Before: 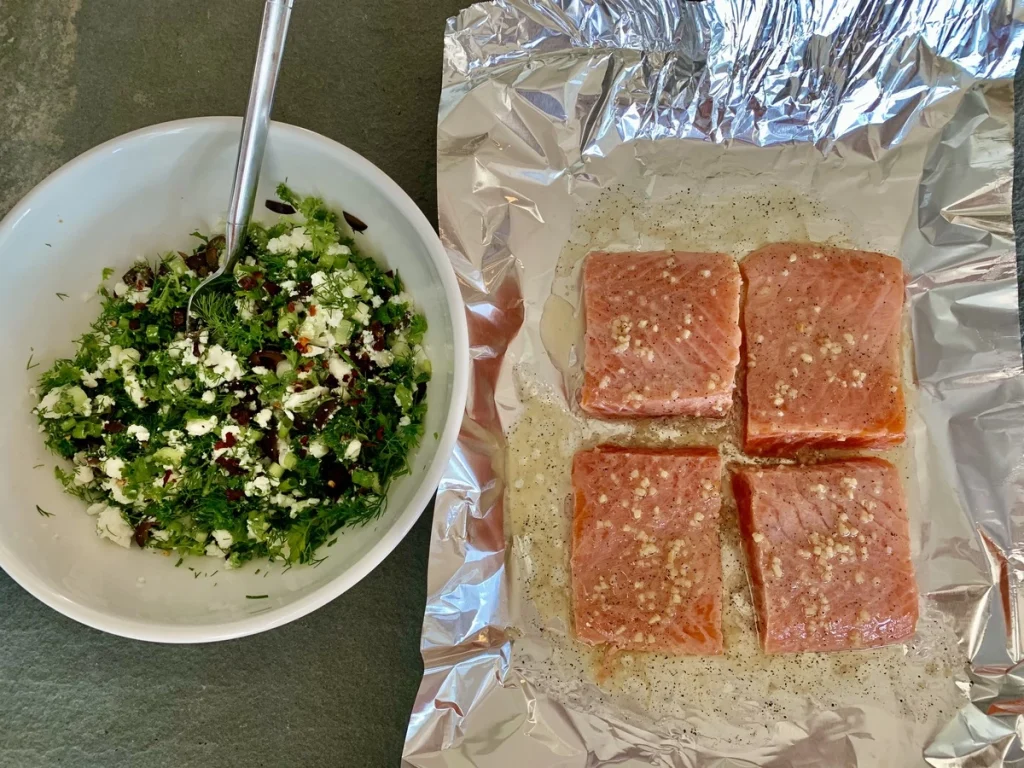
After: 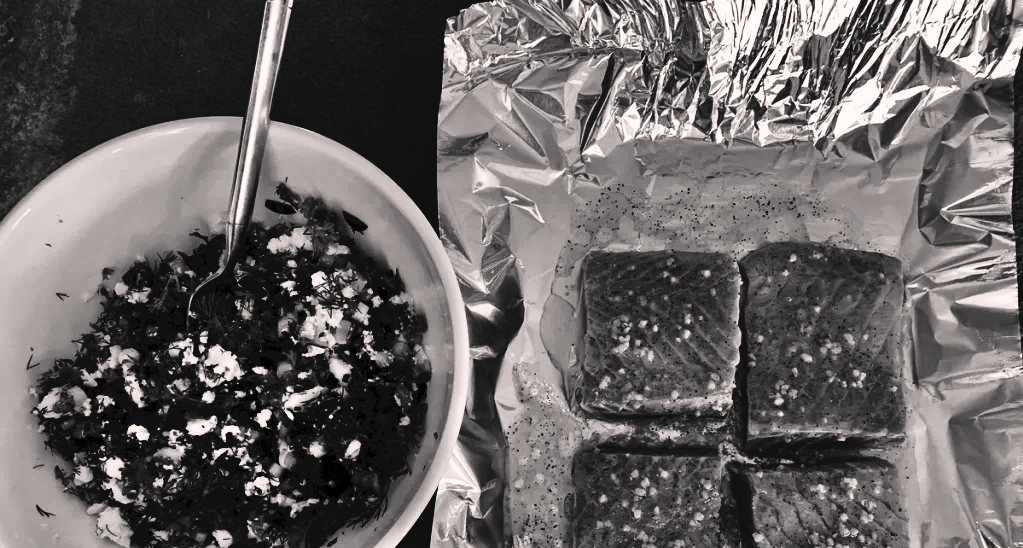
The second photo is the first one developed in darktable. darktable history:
crop: bottom 28.576%
contrast brightness saturation: contrast 0.19, brightness -0.24, saturation 0.11
tone curve: curves: ch0 [(0, 0) (0.003, 0.047) (0.011, 0.047) (0.025, 0.049) (0.044, 0.051) (0.069, 0.055) (0.1, 0.066) (0.136, 0.089) (0.177, 0.12) (0.224, 0.155) (0.277, 0.205) (0.335, 0.281) (0.399, 0.37) (0.468, 0.47) (0.543, 0.574) (0.623, 0.687) (0.709, 0.801) (0.801, 0.89) (0.898, 0.963) (1, 1)], preserve colors none
color correction: highlights a* 3.22, highlights b* 1.93, saturation 1.19
color calibration: output gray [0.267, 0.423, 0.261, 0], illuminant same as pipeline (D50), adaptation none (bypass)
